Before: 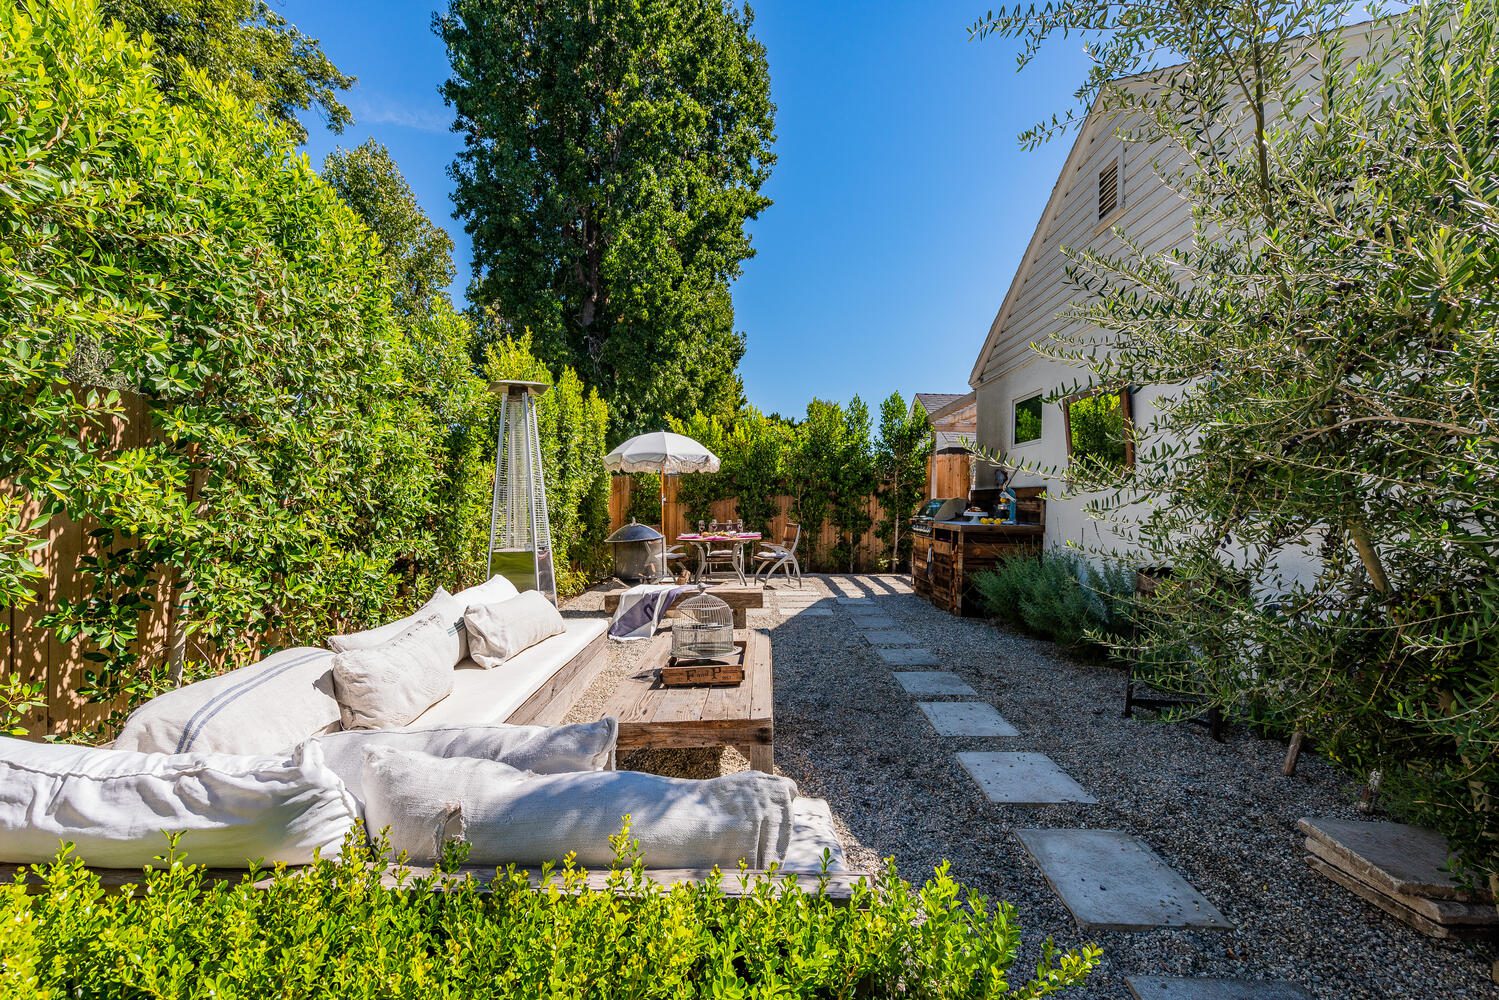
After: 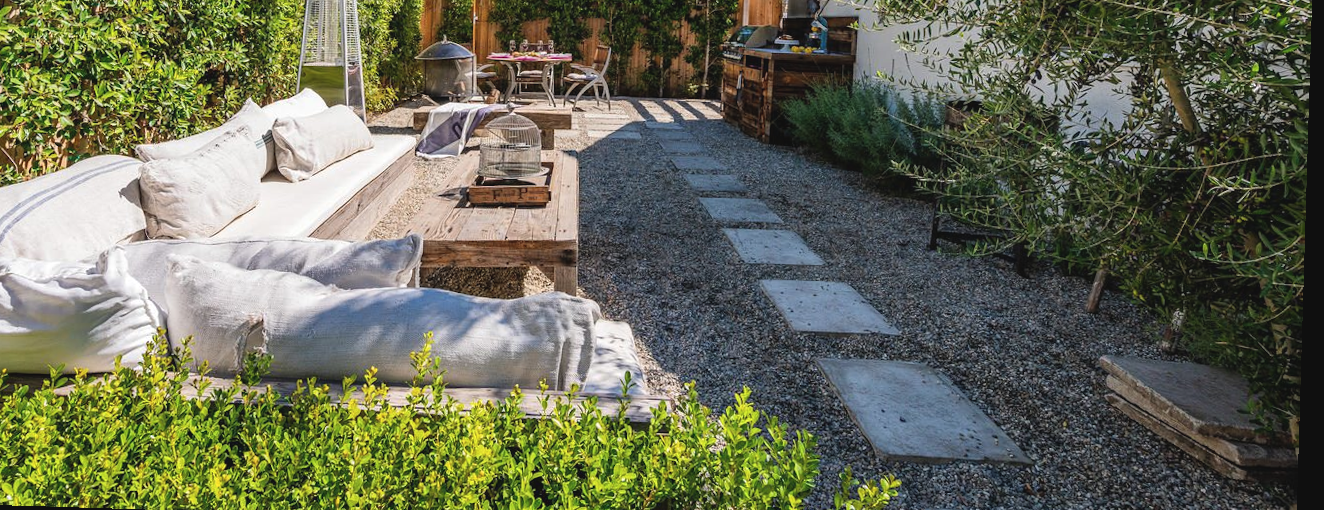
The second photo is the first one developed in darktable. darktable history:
exposure: black level correction -0.005, exposure 0.054 EV, compensate highlight preservation false
rotate and perspective: rotation 1.72°, automatic cropping off
crop and rotate: left 13.306%, top 48.129%, bottom 2.928%
contrast brightness saturation: saturation -0.05
